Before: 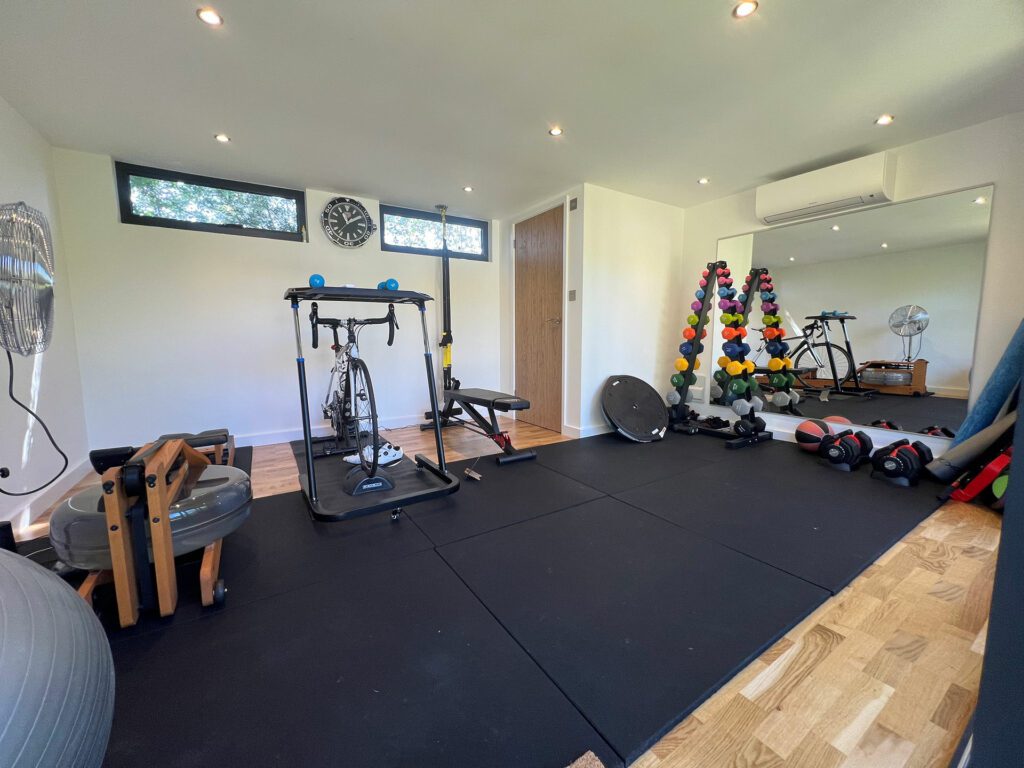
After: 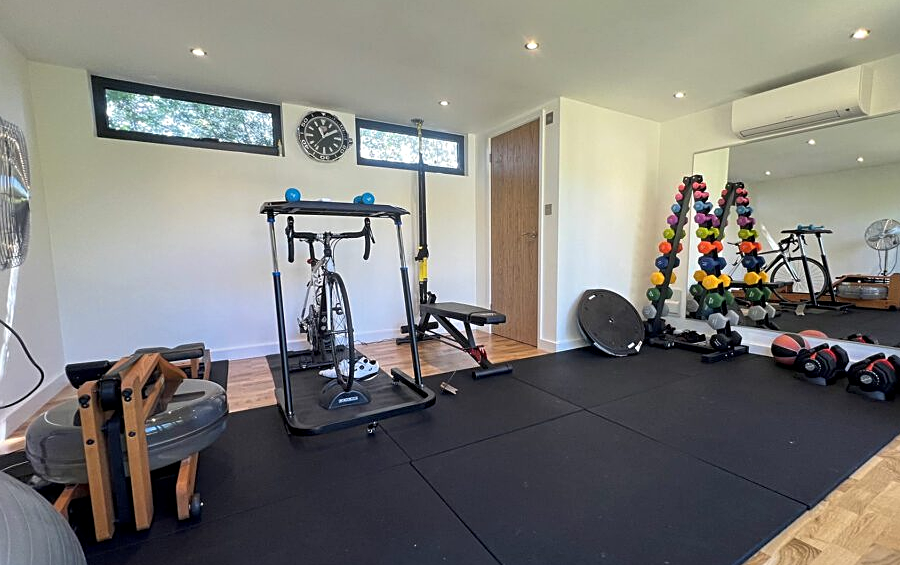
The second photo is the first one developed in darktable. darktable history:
sharpen: on, module defaults
crop and rotate: left 2.425%, top 11.305%, right 9.6%, bottom 15.08%
local contrast: highlights 100%, shadows 100%, detail 120%, midtone range 0.2
